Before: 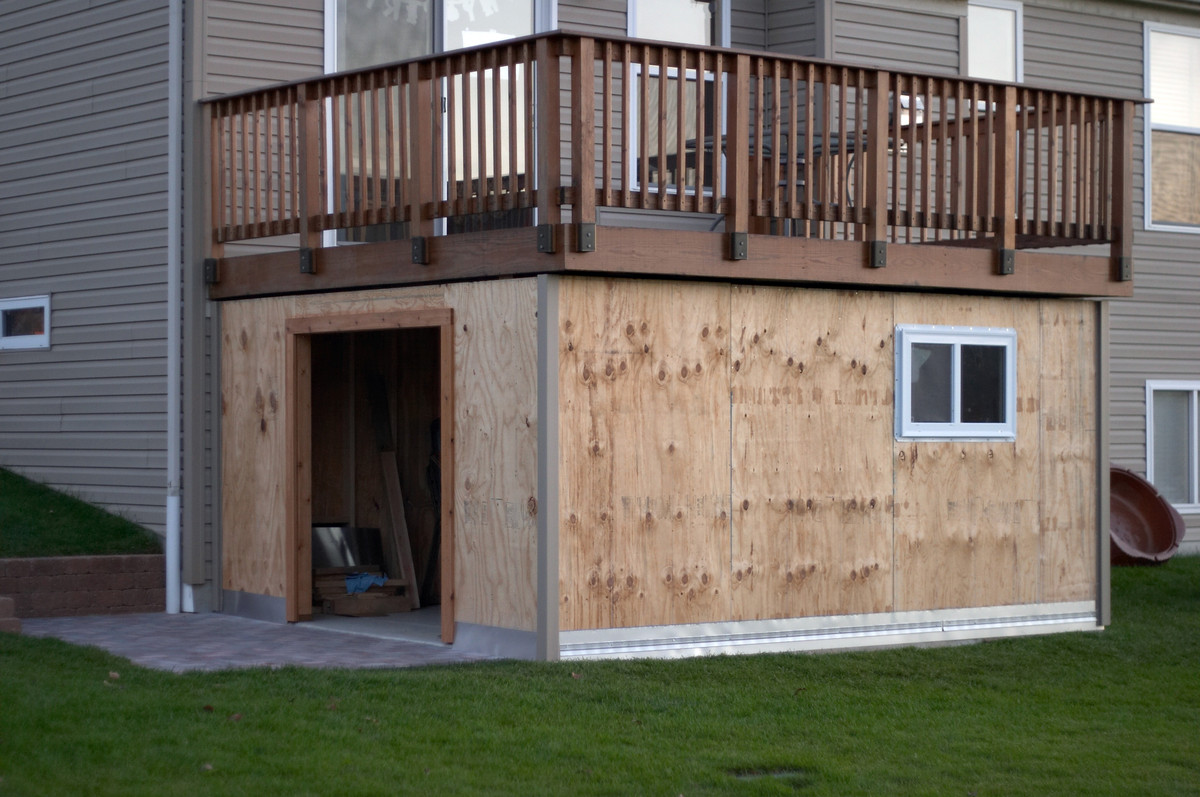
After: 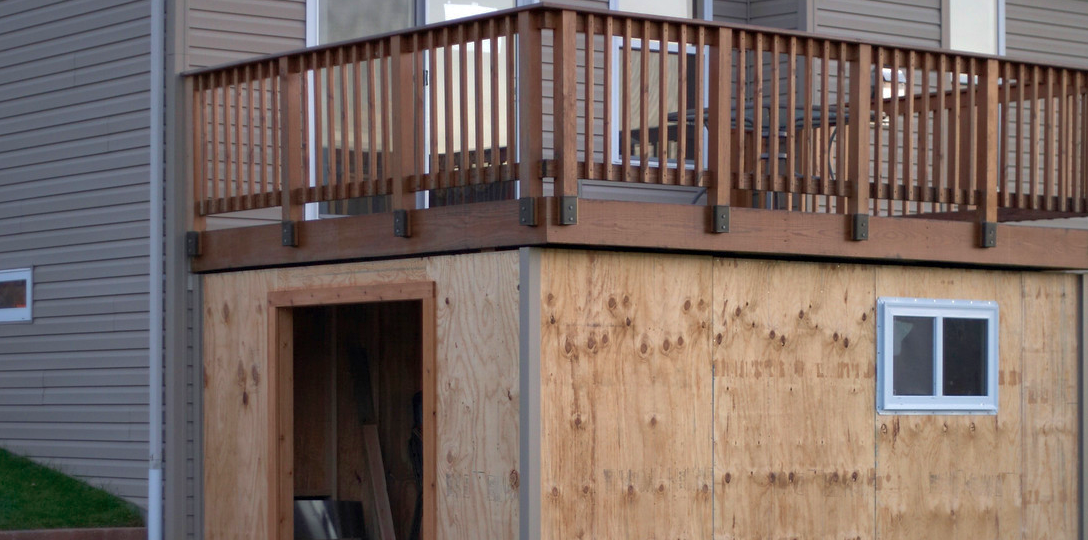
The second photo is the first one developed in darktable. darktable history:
shadows and highlights: on, module defaults
velvia: strength 27%
crop: left 1.509%, top 3.452%, right 7.696%, bottom 28.452%
